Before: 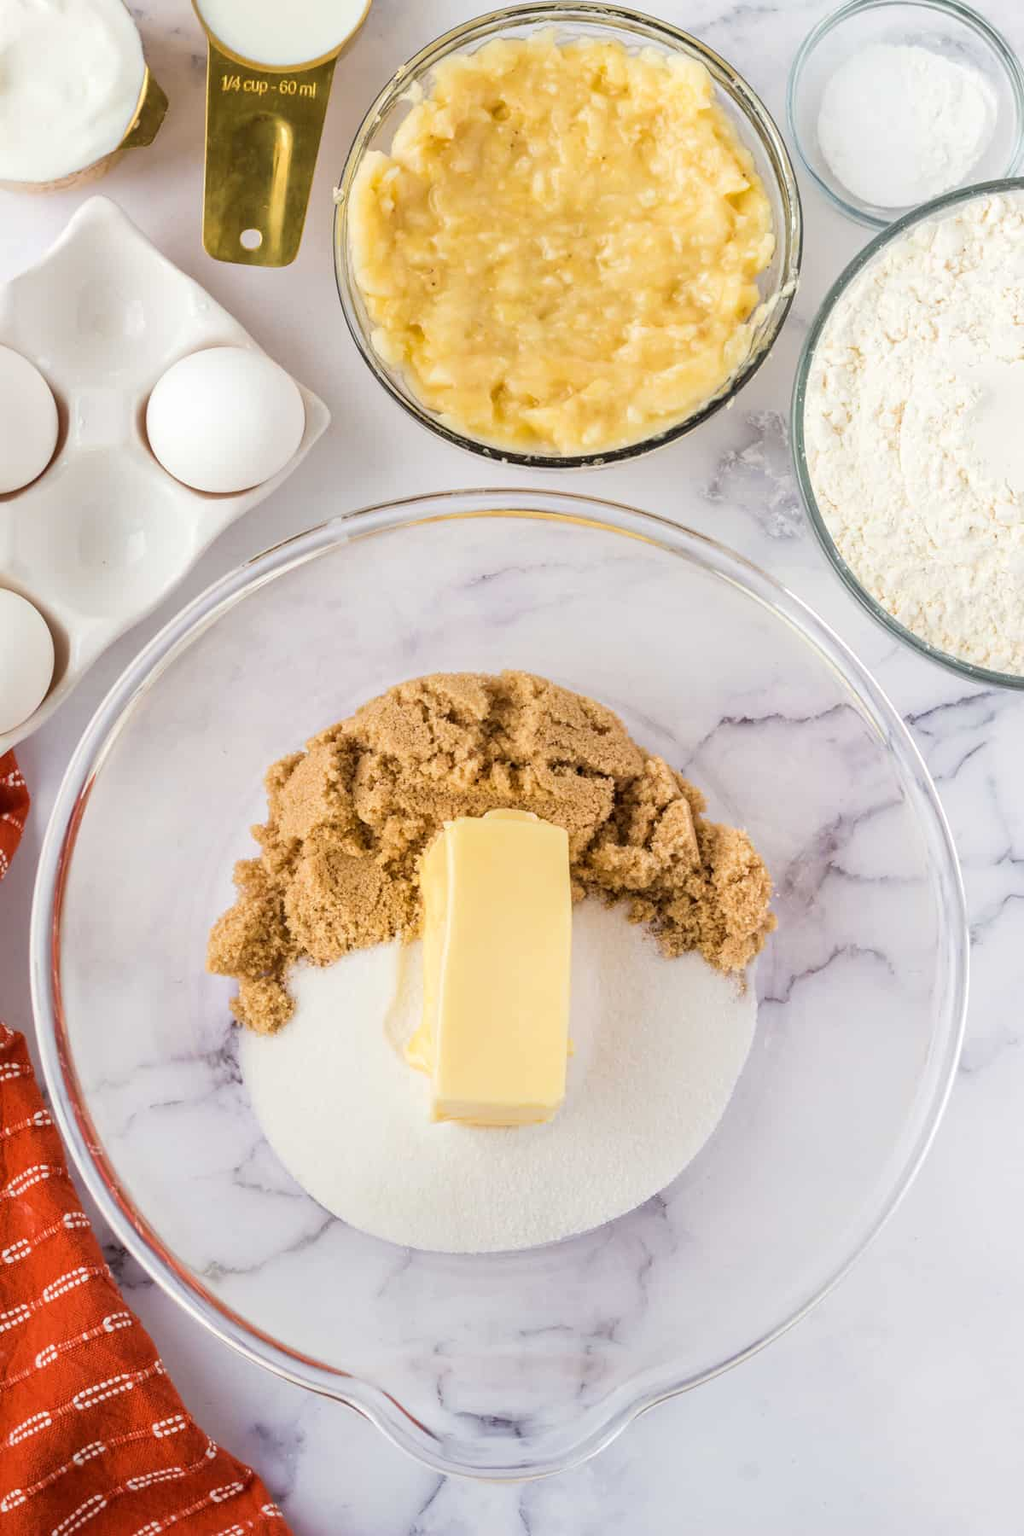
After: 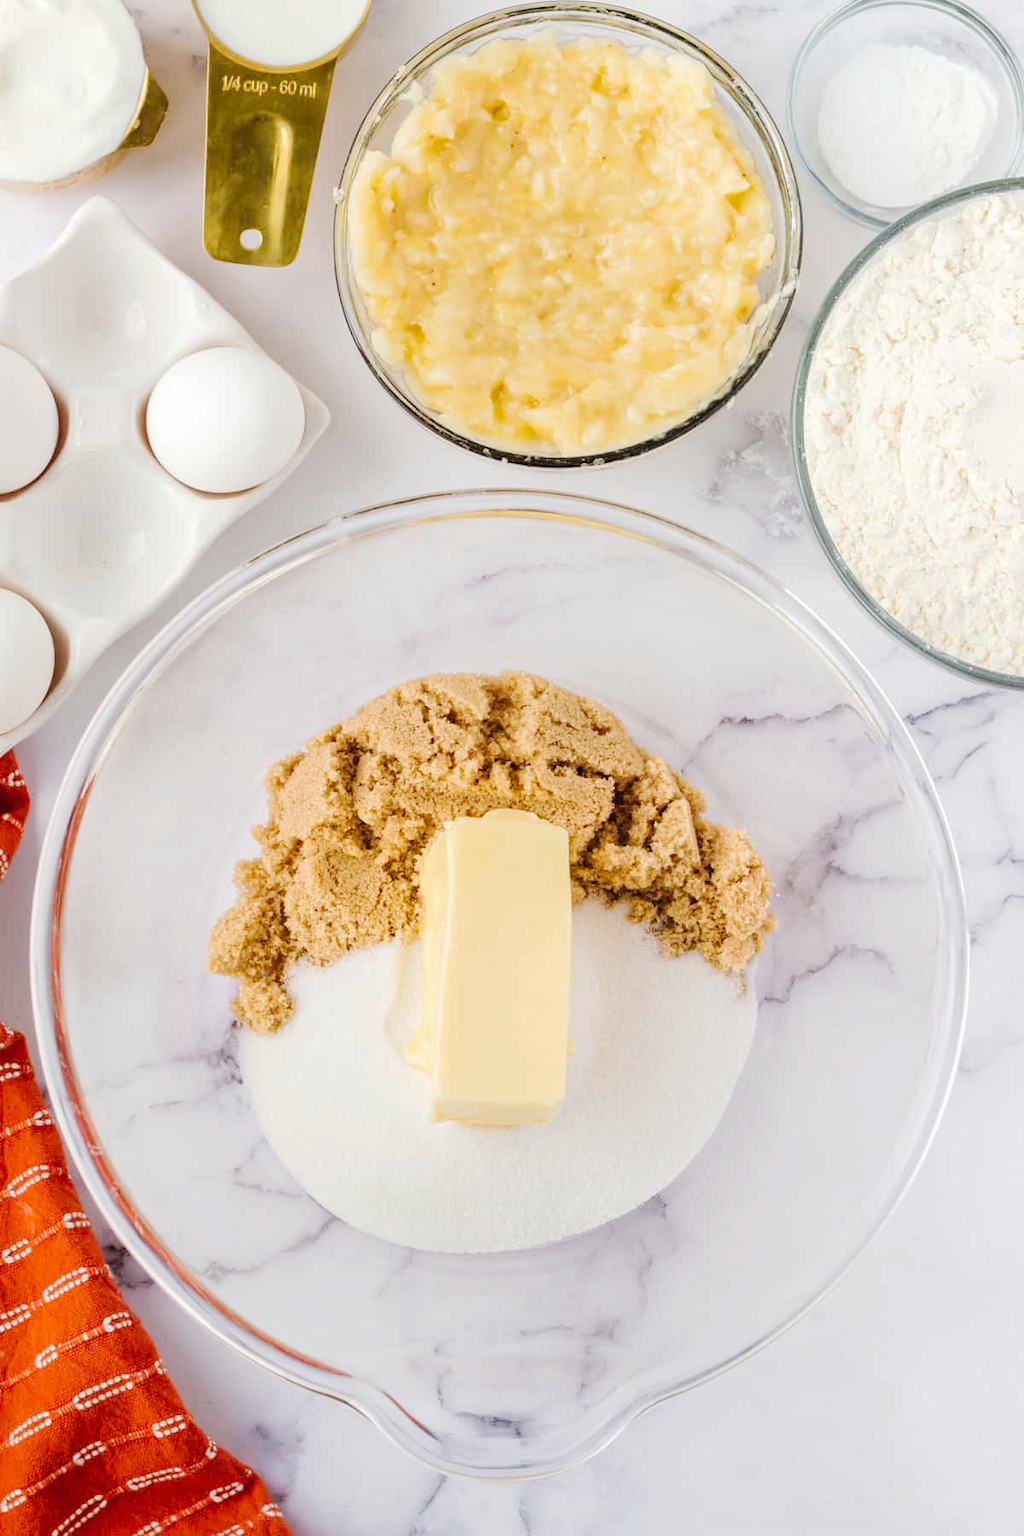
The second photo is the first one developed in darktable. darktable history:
tone curve: curves: ch0 [(0, 0) (0.003, 0.015) (0.011, 0.021) (0.025, 0.032) (0.044, 0.046) (0.069, 0.062) (0.1, 0.08) (0.136, 0.117) (0.177, 0.165) (0.224, 0.221) (0.277, 0.298) (0.335, 0.385) (0.399, 0.469) (0.468, 0.558) (0.543, 0.637) (0.623, 0.708) (0.709, 0.771) (0.801, 0.84) (0.898, 0.907) (1, 1)], preserve colors none
